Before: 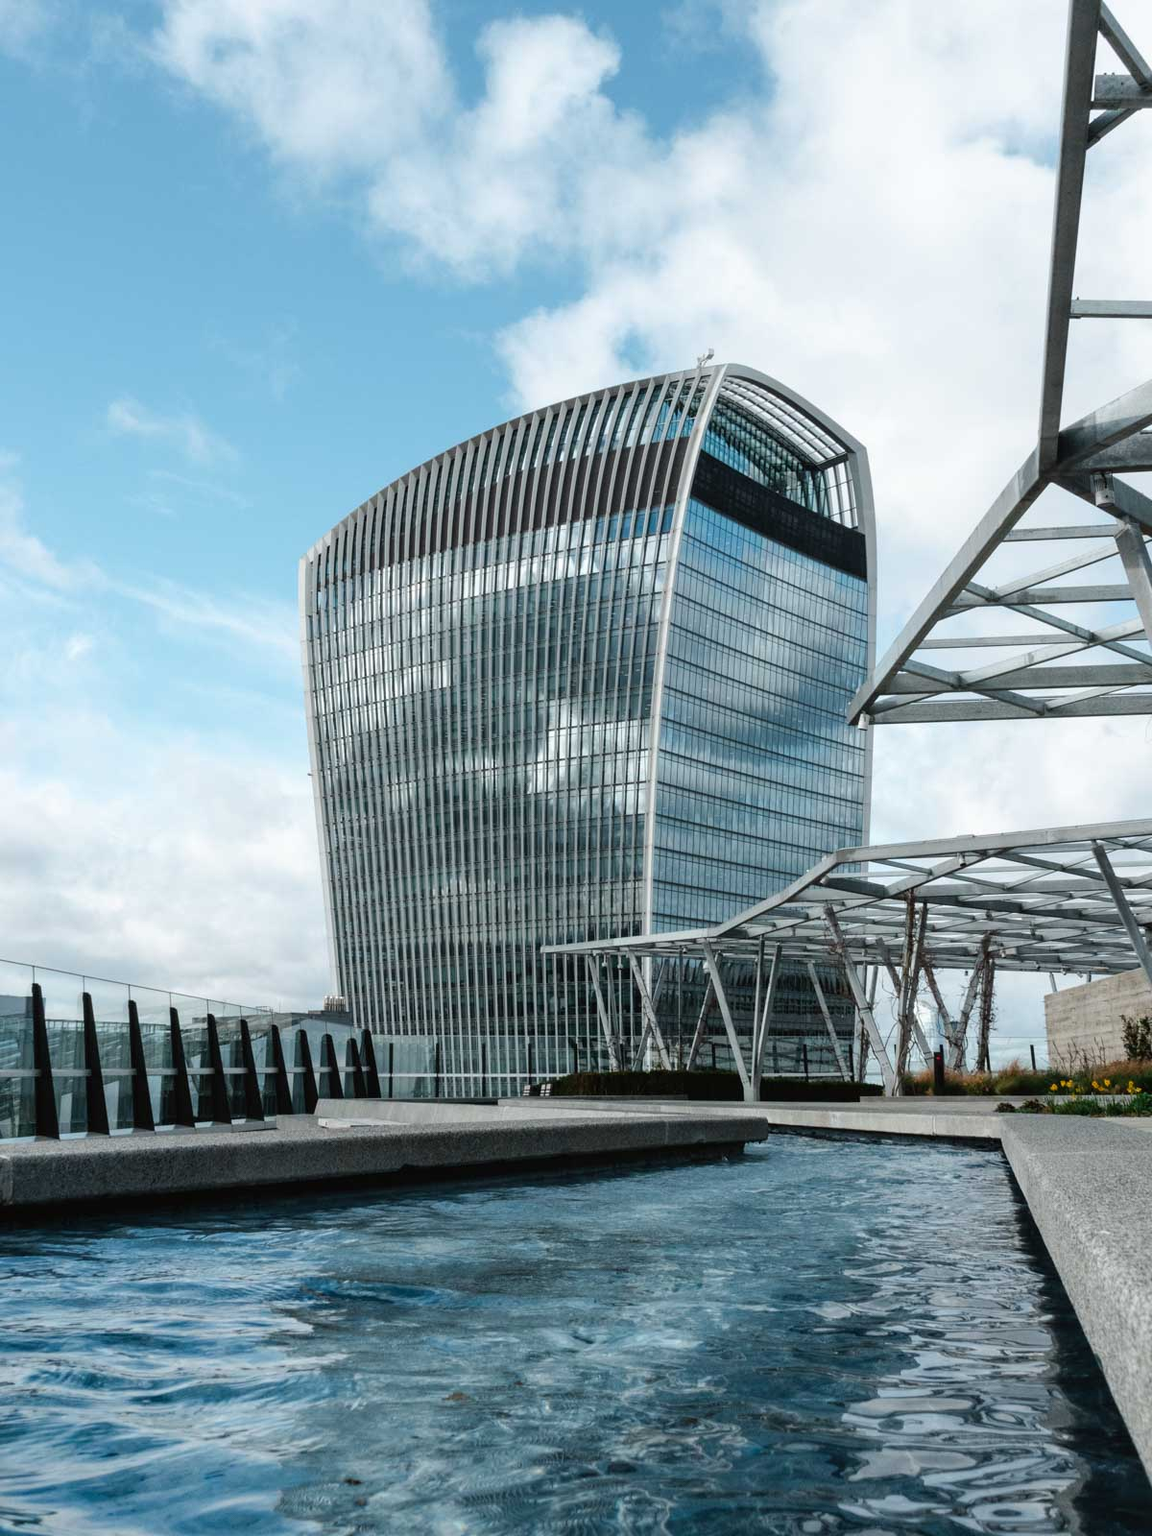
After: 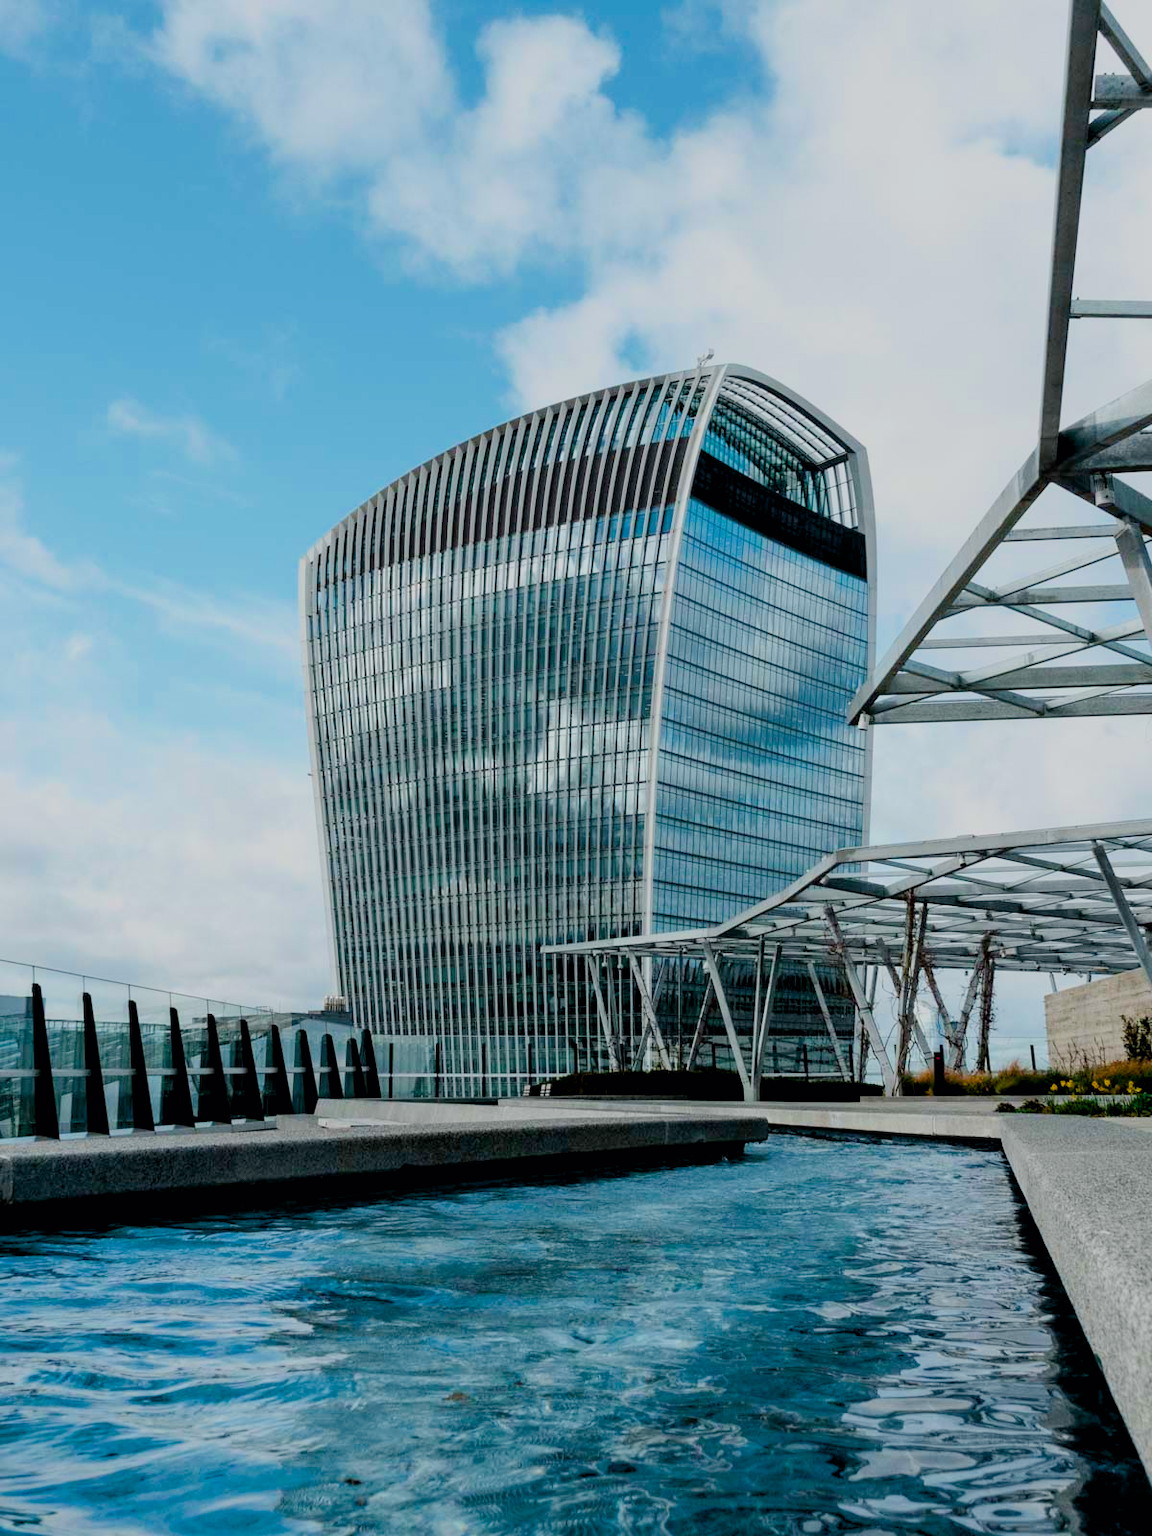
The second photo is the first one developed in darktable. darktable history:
color balance rgb: global offset › luminance -0.513%, linear chroma grading › global chroma 15.049%, perceptual saturation grading › global saturation 20%, perceptual saturation grading › highlights -25.746%, perceptual saturation grading › shadows 25.157%, global vibrance 21.963%
filmic rgb: black relative exposure -16 EV, white relative exposure 6.12 EV, threshold 3.02 EV, hardness 5.21, color science v6 (2022), enable highlight reconstruction true
exposure: black level correction 0.004, exposure 0.016 EV, compensate highlight preservation false
